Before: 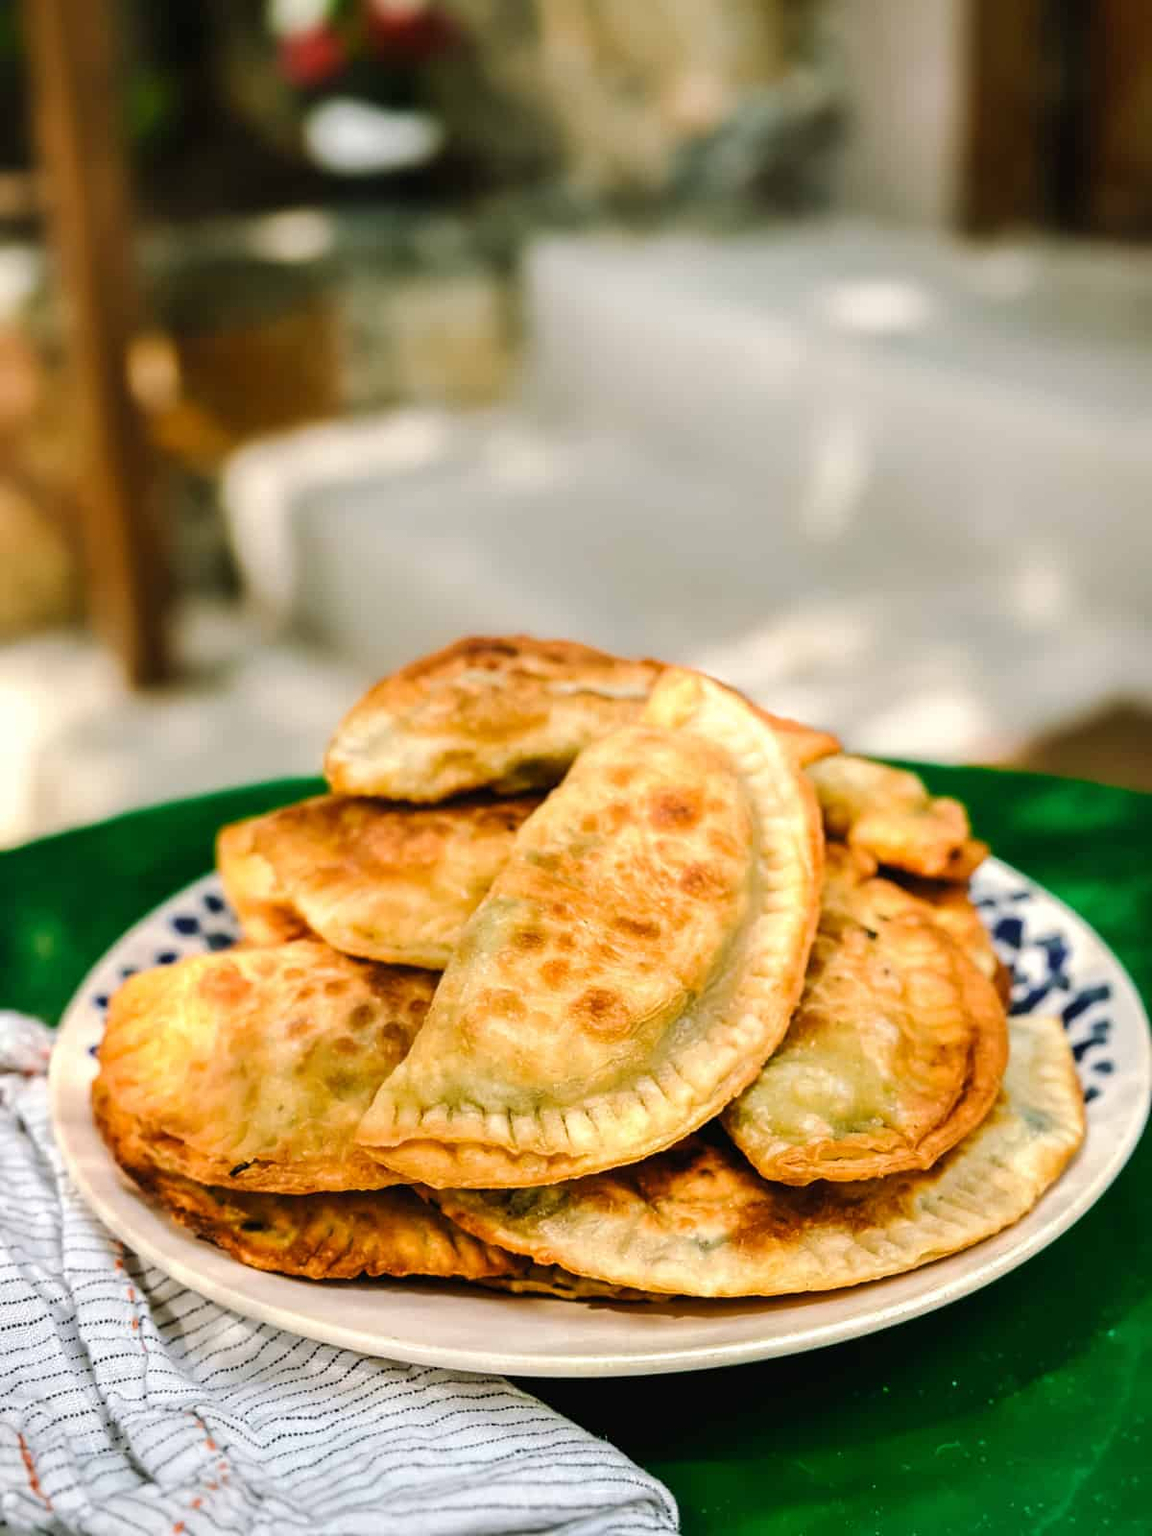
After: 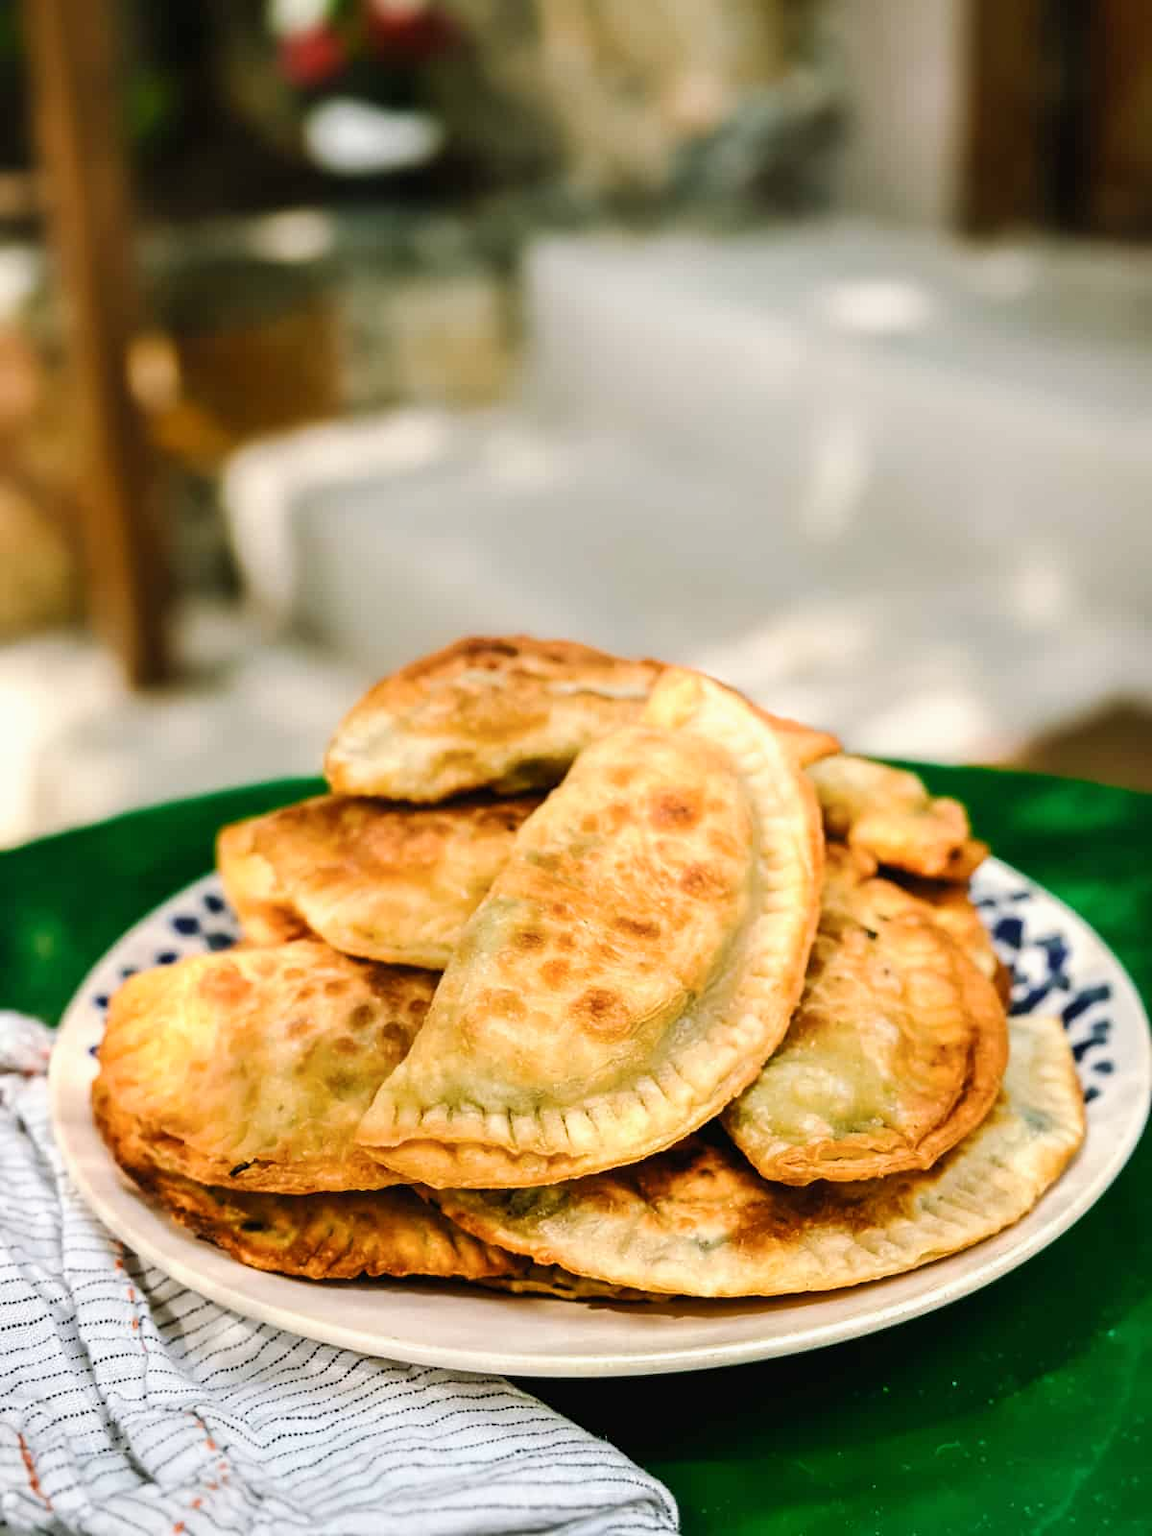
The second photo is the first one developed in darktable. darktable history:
exposure: exposure -0.063 EV, compensate highlight preservation false
shadows and highlights: shadows 0.269, highlights 38.72, shadows color adjustment 99.16%, highlights color adjustment 0.882%
